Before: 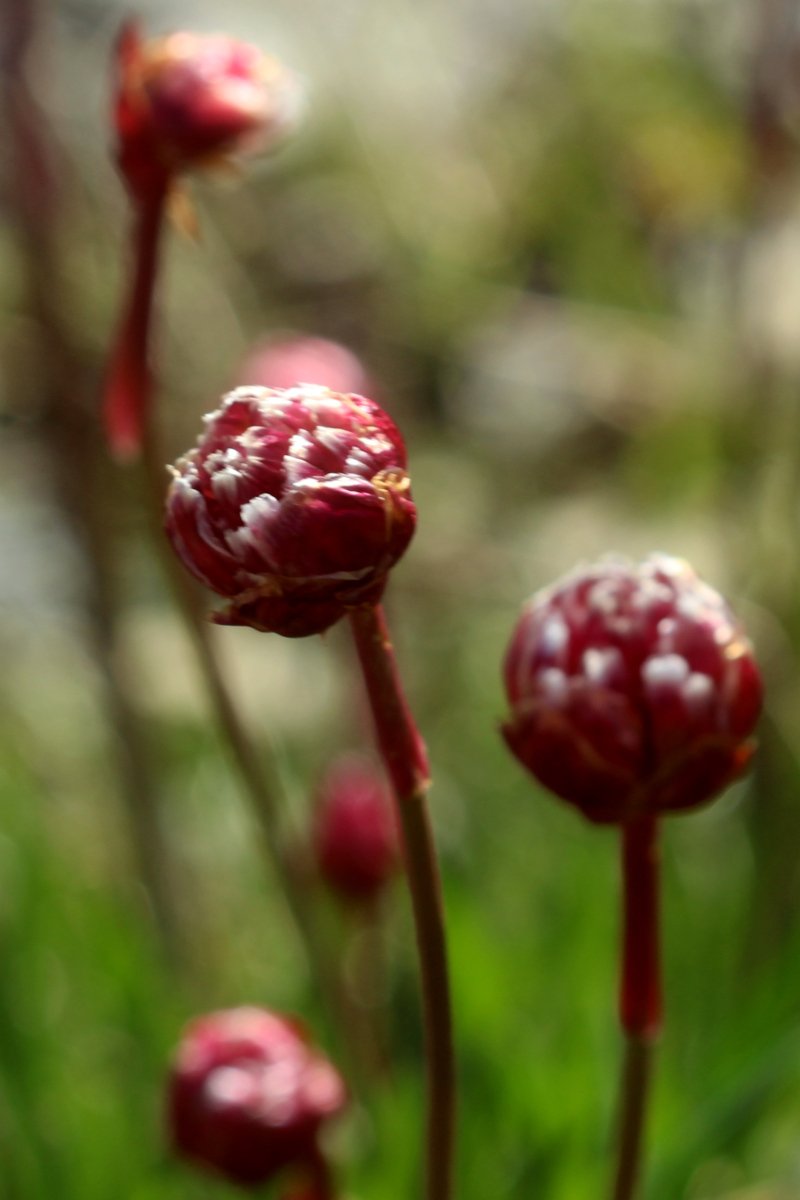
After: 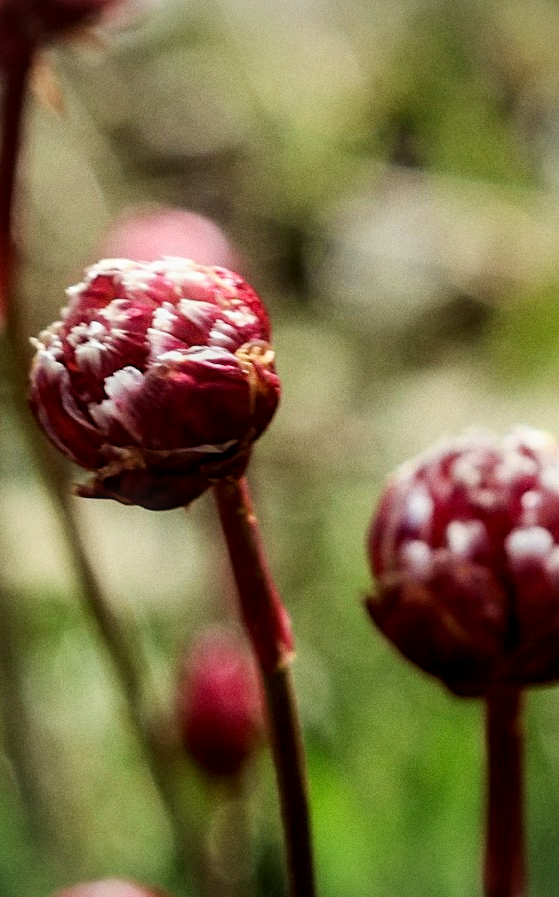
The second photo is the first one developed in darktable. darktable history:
local contrast: detail 130%
tone equalizer: -8 EV -0.417 EV, -7 EV -0.389 EV, -6 EV -0.333 EV, -5 EV -0.222 EV, -3 EV 0.222 EV, -2 EV 0.333 EV, -1 EV 0.389 EV, +0 EV 0.417 EV, edges refinement/feathering 500, mask exposure compensation -1.57 EV, preserve details no
crop and rotate: left 17.046%, top 10.659%, right 12.989%, bottom 14.553%
exposure: black level correction 0.001, exposure 0.5 EV, compensate exposure bias true, compensate highlight preservation false
filmic rgb: black relative exposure -7.65 EV, white relative exposure 4.56 EV, hardness 3.61
vignetting: fall-off radius 60.92%
sharpen: on, module defaults
grain: coarseness 0.09 ISO
